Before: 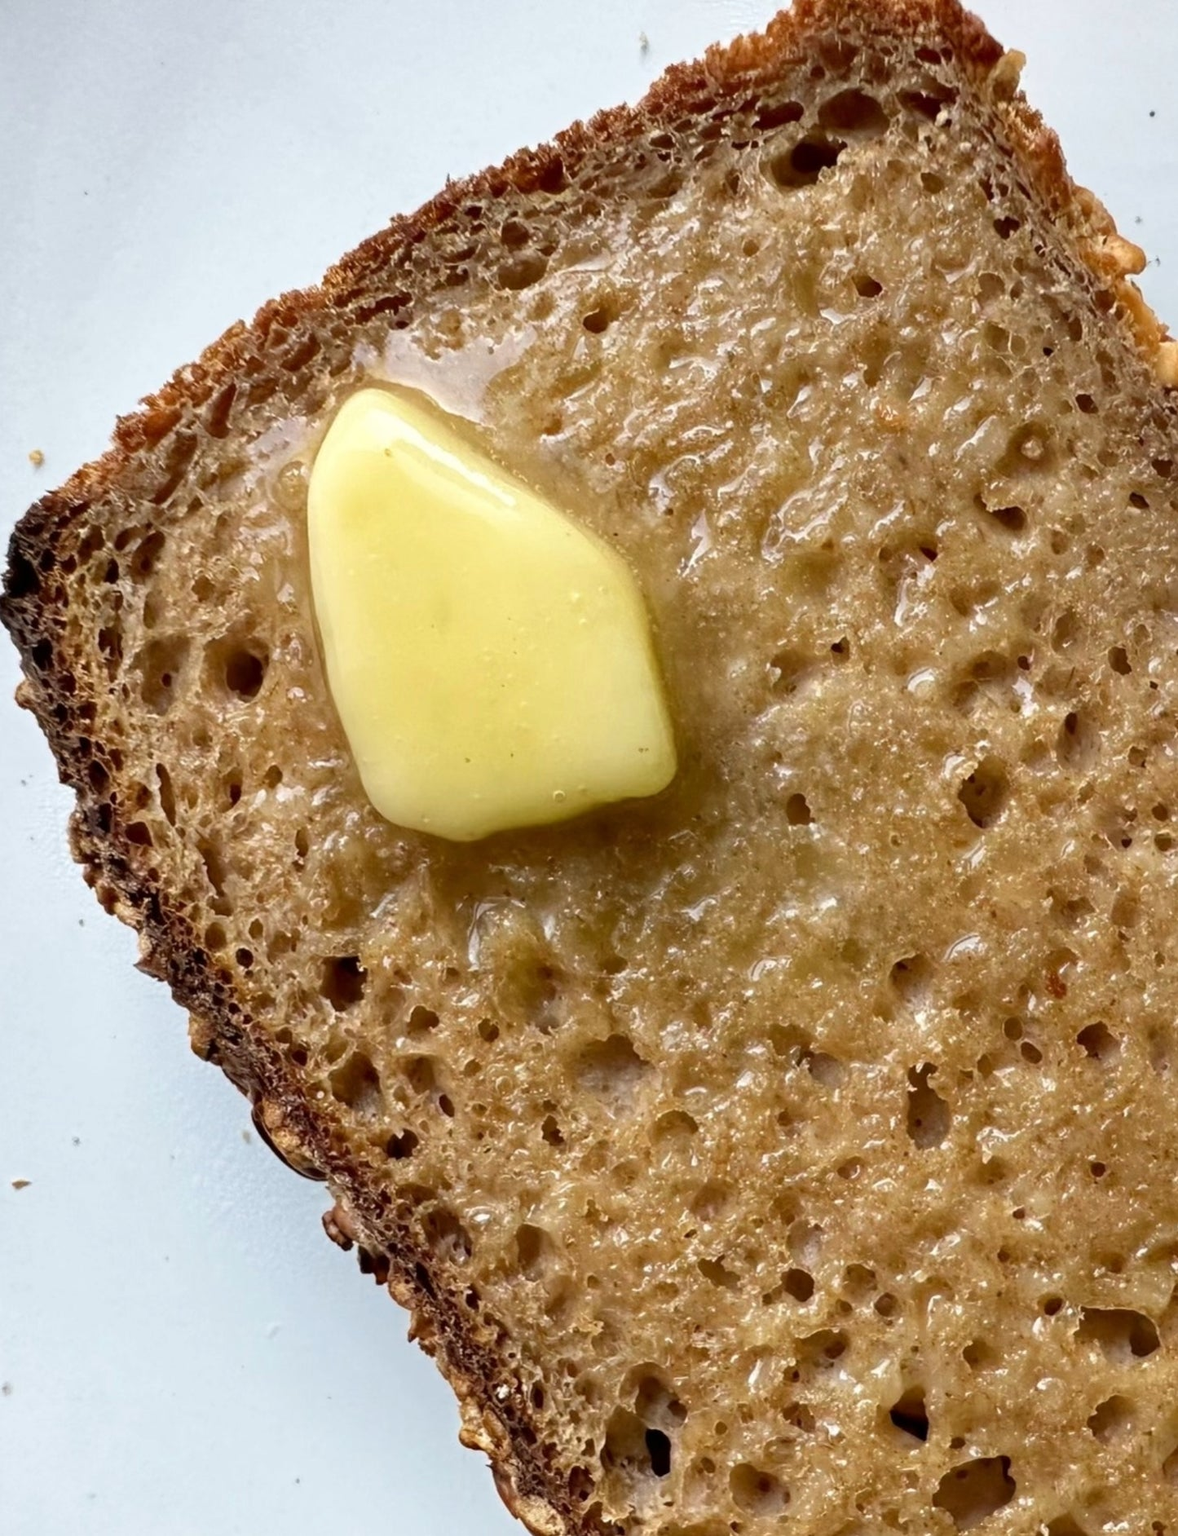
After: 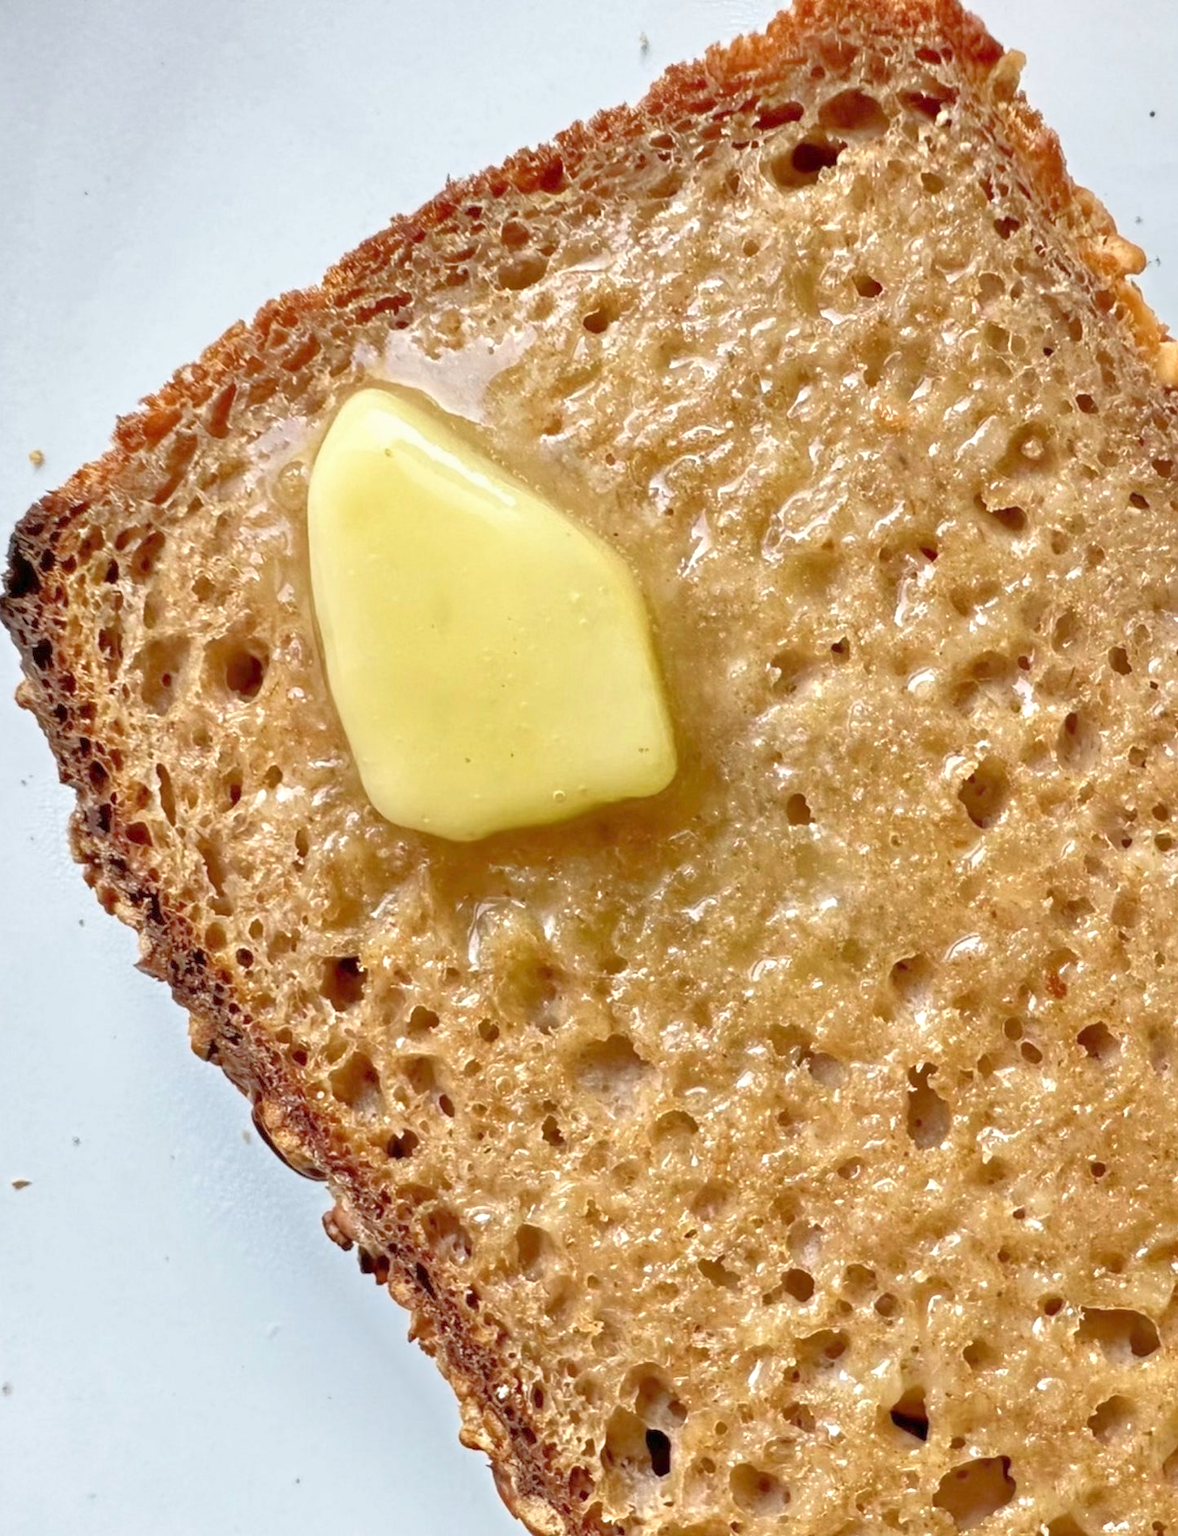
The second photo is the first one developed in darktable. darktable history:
tone equalizer: -8 EV 1.97 EV, -7 EV 2 EV, -6 EV 1.96 EV, -5 EV 1.99 EV, -4 EV 2 EV, -3 EV 1.47 EV, -2 EV 0.993 EV, -1 EV 0.483 EV
